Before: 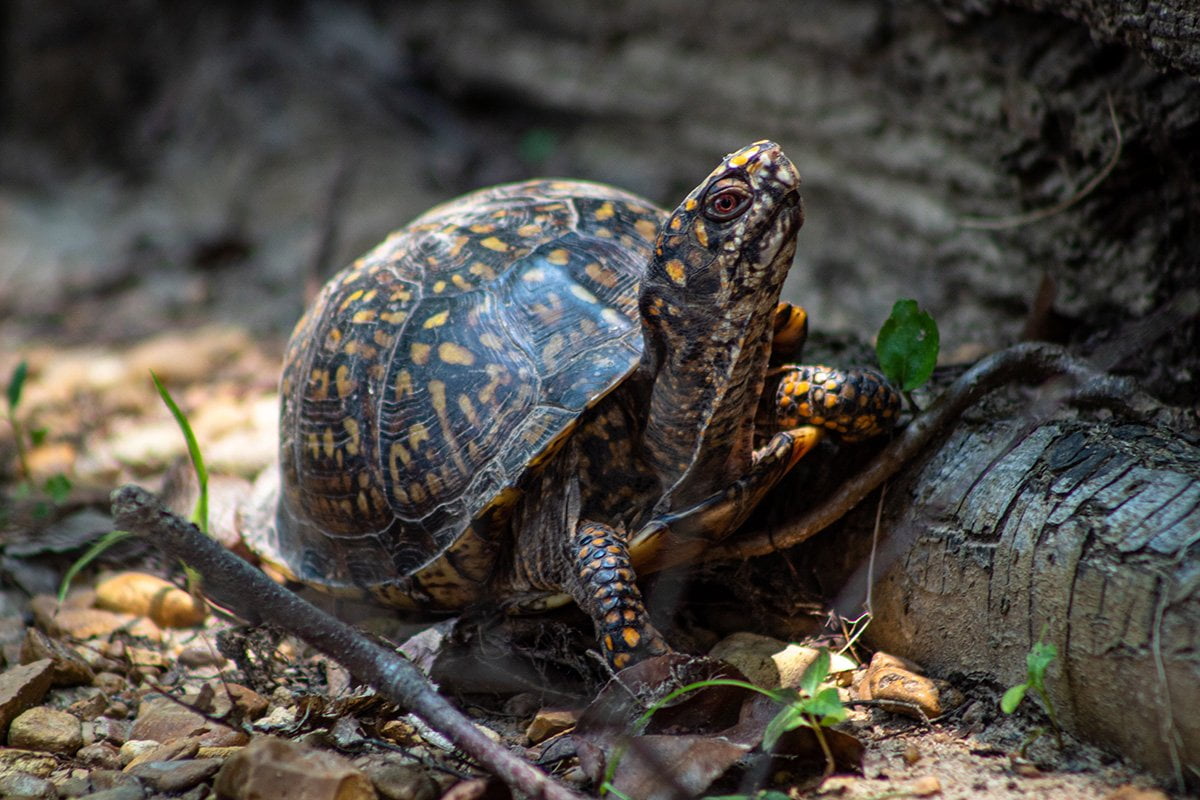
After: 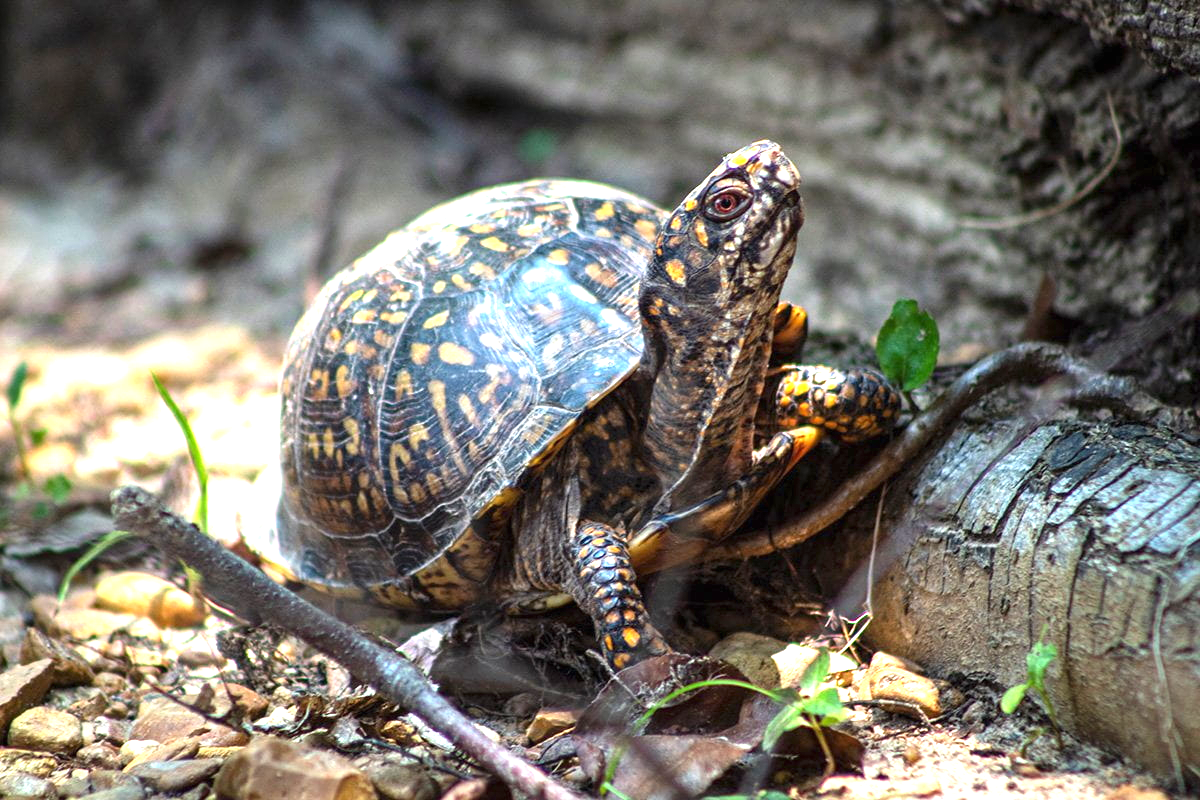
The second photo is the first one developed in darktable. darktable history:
tone equalizer: on, module defaults
exposure: black level correction 0, exposure 1.45 EV, compensate exposure bias true, compensate highlight preservation false
